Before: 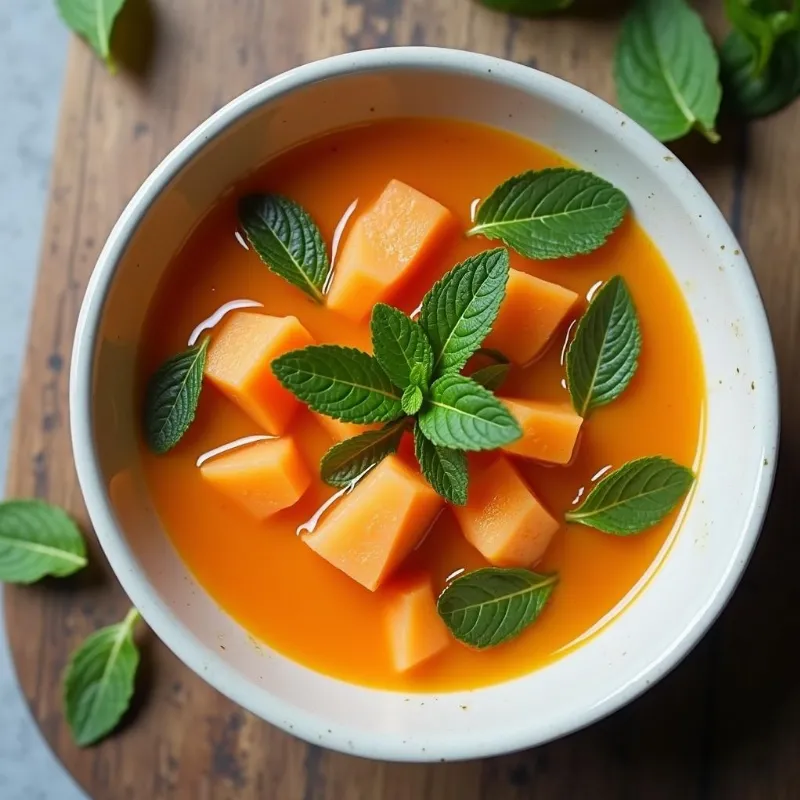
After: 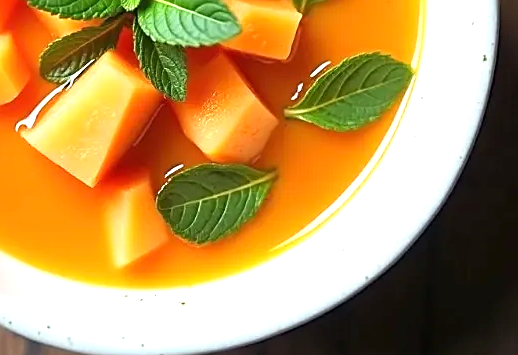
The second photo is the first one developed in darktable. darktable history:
exposure: exposure 0.773 EV, compensate highlight preservation false
crop and rotate: left 35.207%, top 50.603%, bottom 4.939%
sharpen: on, module defaults
